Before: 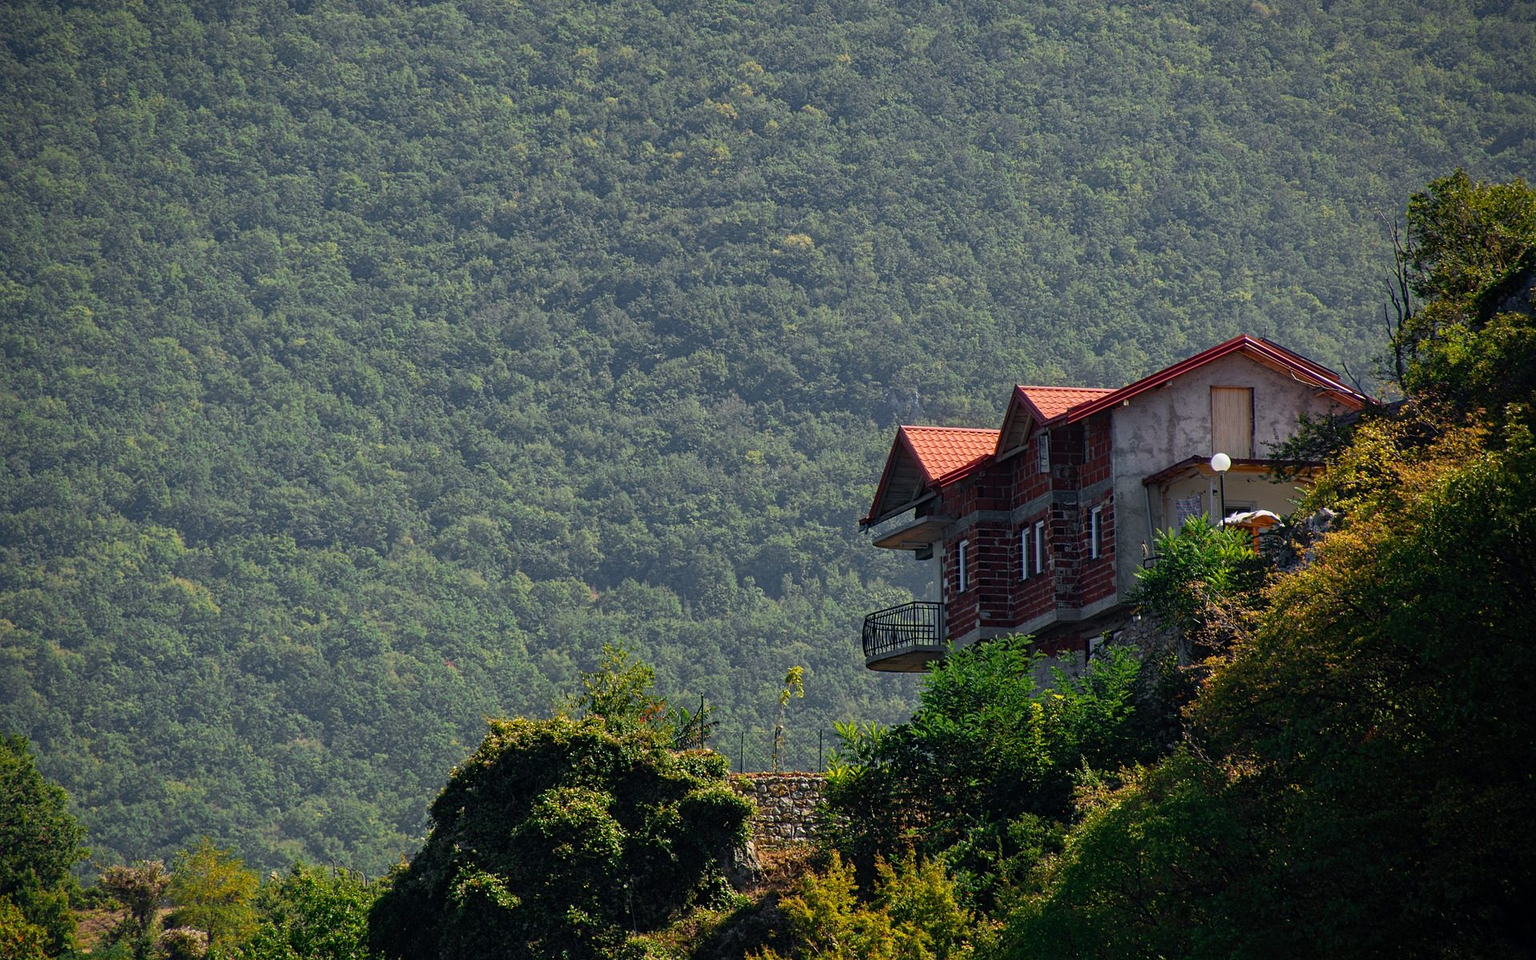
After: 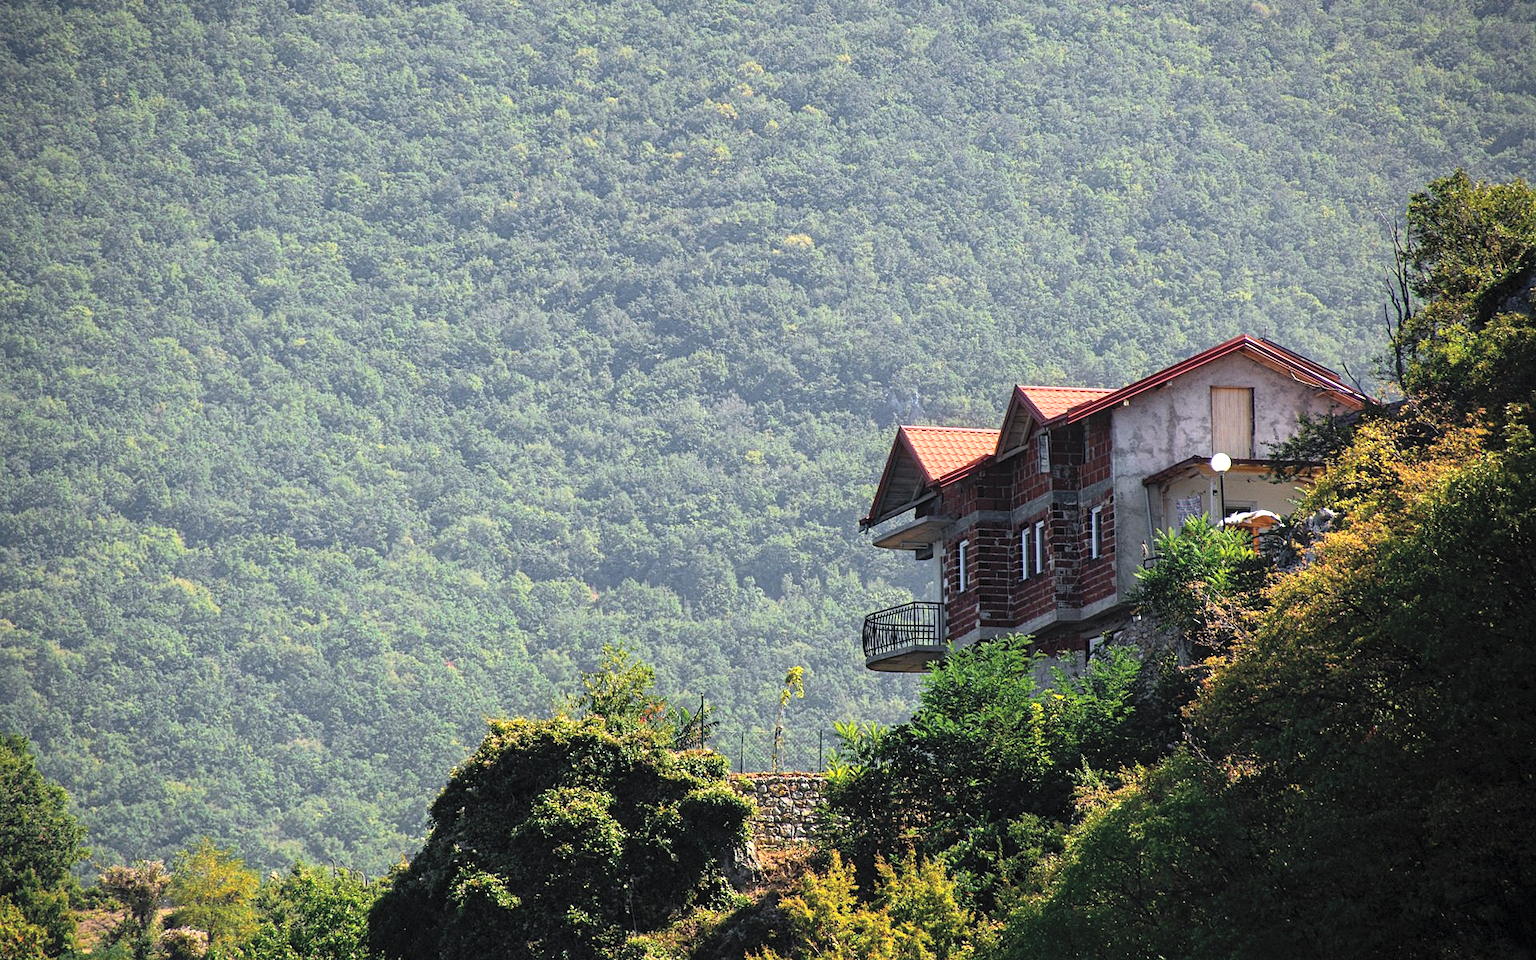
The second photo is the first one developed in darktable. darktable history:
shadows and highlights: radius 93.07, shadows -14.46, white point adjustment 0.23, highlights 31.48, compress 48.23%, highlights color adjustment 52.79%, soften with gaussian
white balance: red 1.004, blue 1.024
tone equalizer: -8 EV -0.75 EV, -7 EV -0.7 EV, -6 EV -0.6 EV, -5 EV -0.4 EV, -3 EV 0.4 EV, -2 EV 0.6 EV, -1 EV 0.7 EV, +0 EV 0.75 EV, edges refinement/feathering 500, mask exposure compensation -1.57 EV, preserve details no
exposure: exposure 0.191 EV, compensate highlight preservation false
contrast brightness saturation: brightness 0.28
